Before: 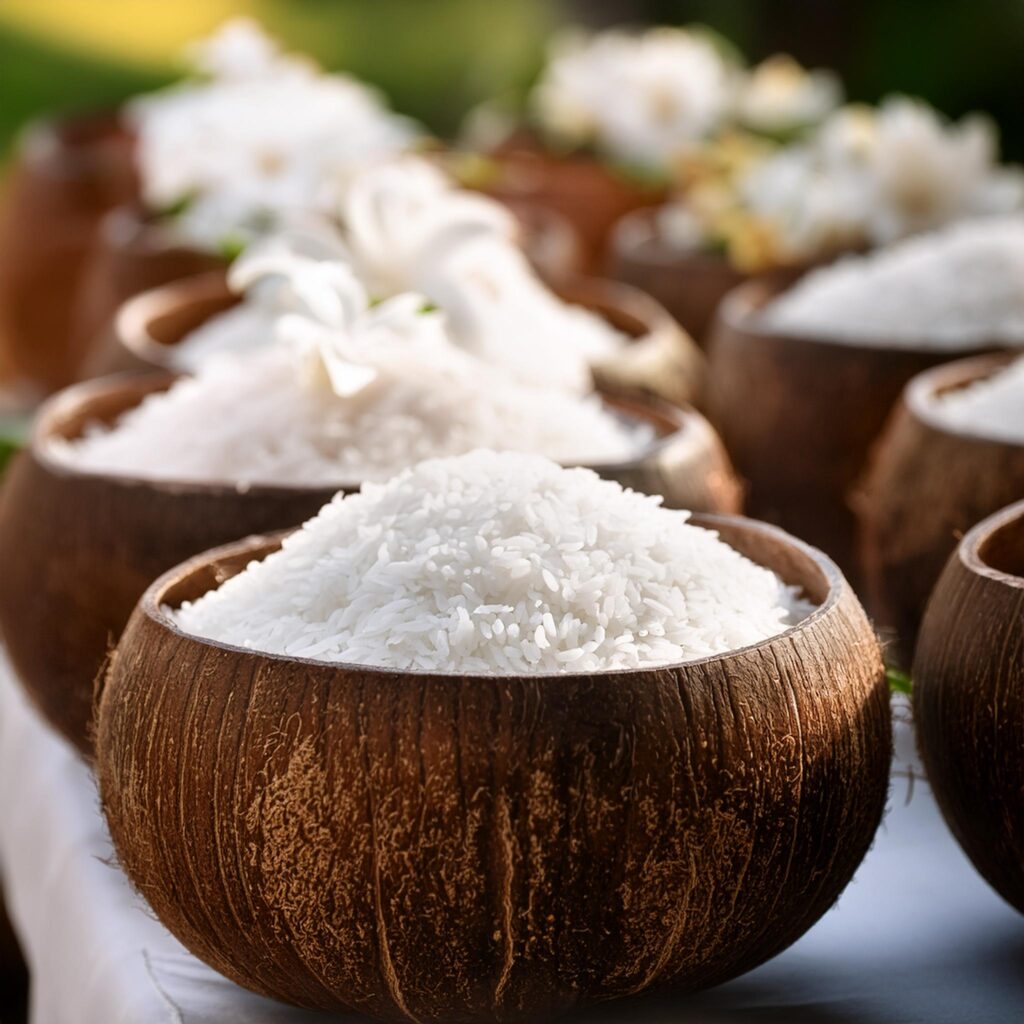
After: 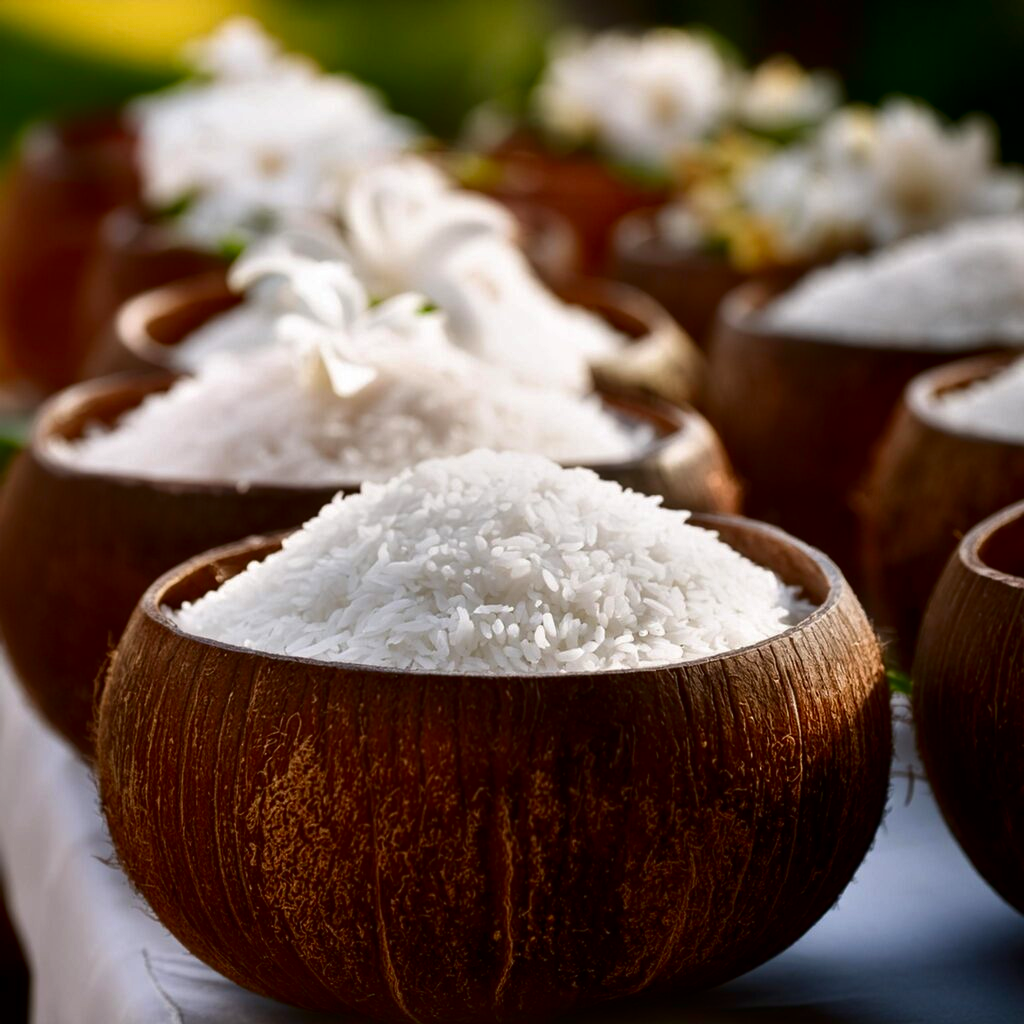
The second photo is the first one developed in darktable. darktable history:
contrast brightness saturation: brightness -0.251, saturation 0.198
